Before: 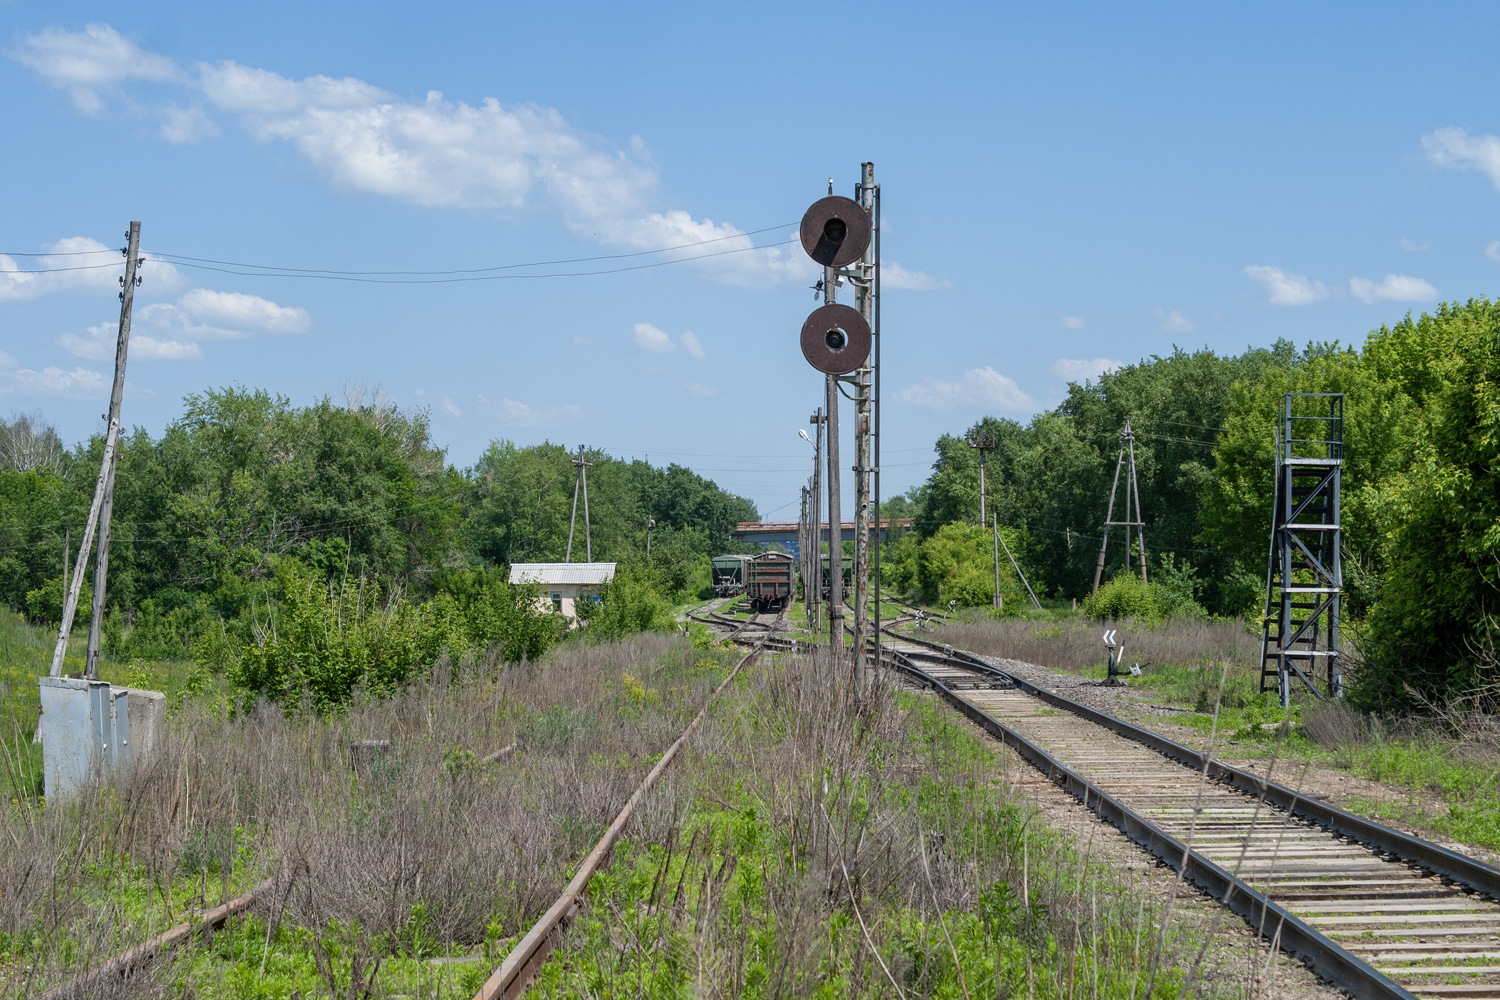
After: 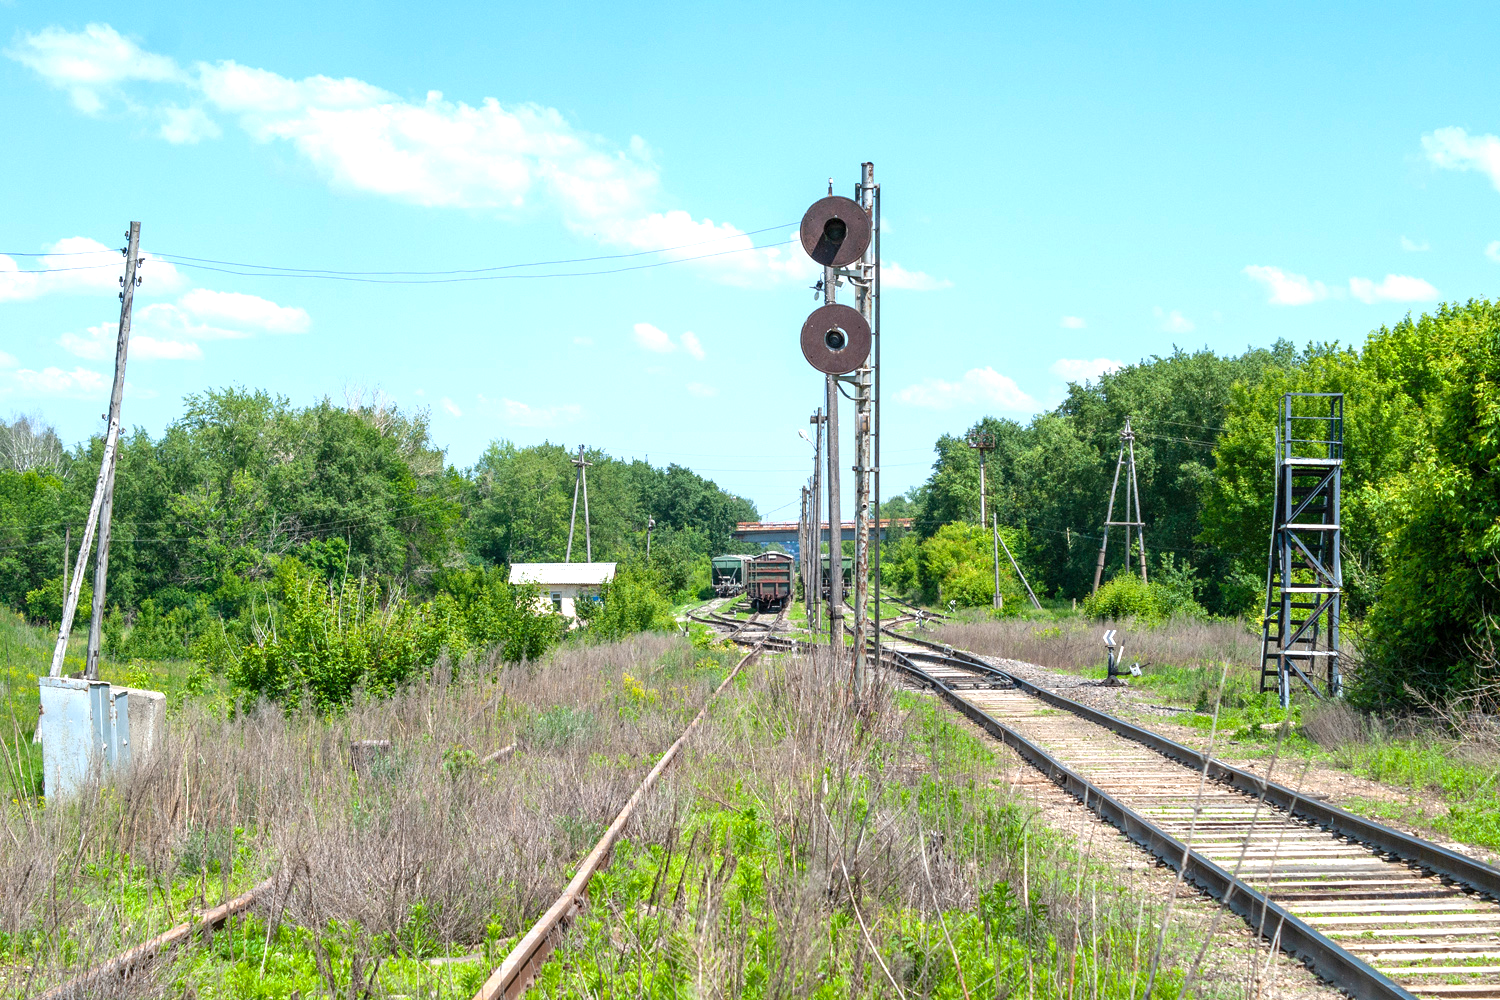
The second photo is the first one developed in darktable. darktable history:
tone equalizer: edges refinement/feathering 500, mask exposure compensation -1.57 EV, preserve details no
exposure: exposure 1 EV, compensate exposure bias true, compensate highlight preservation false
